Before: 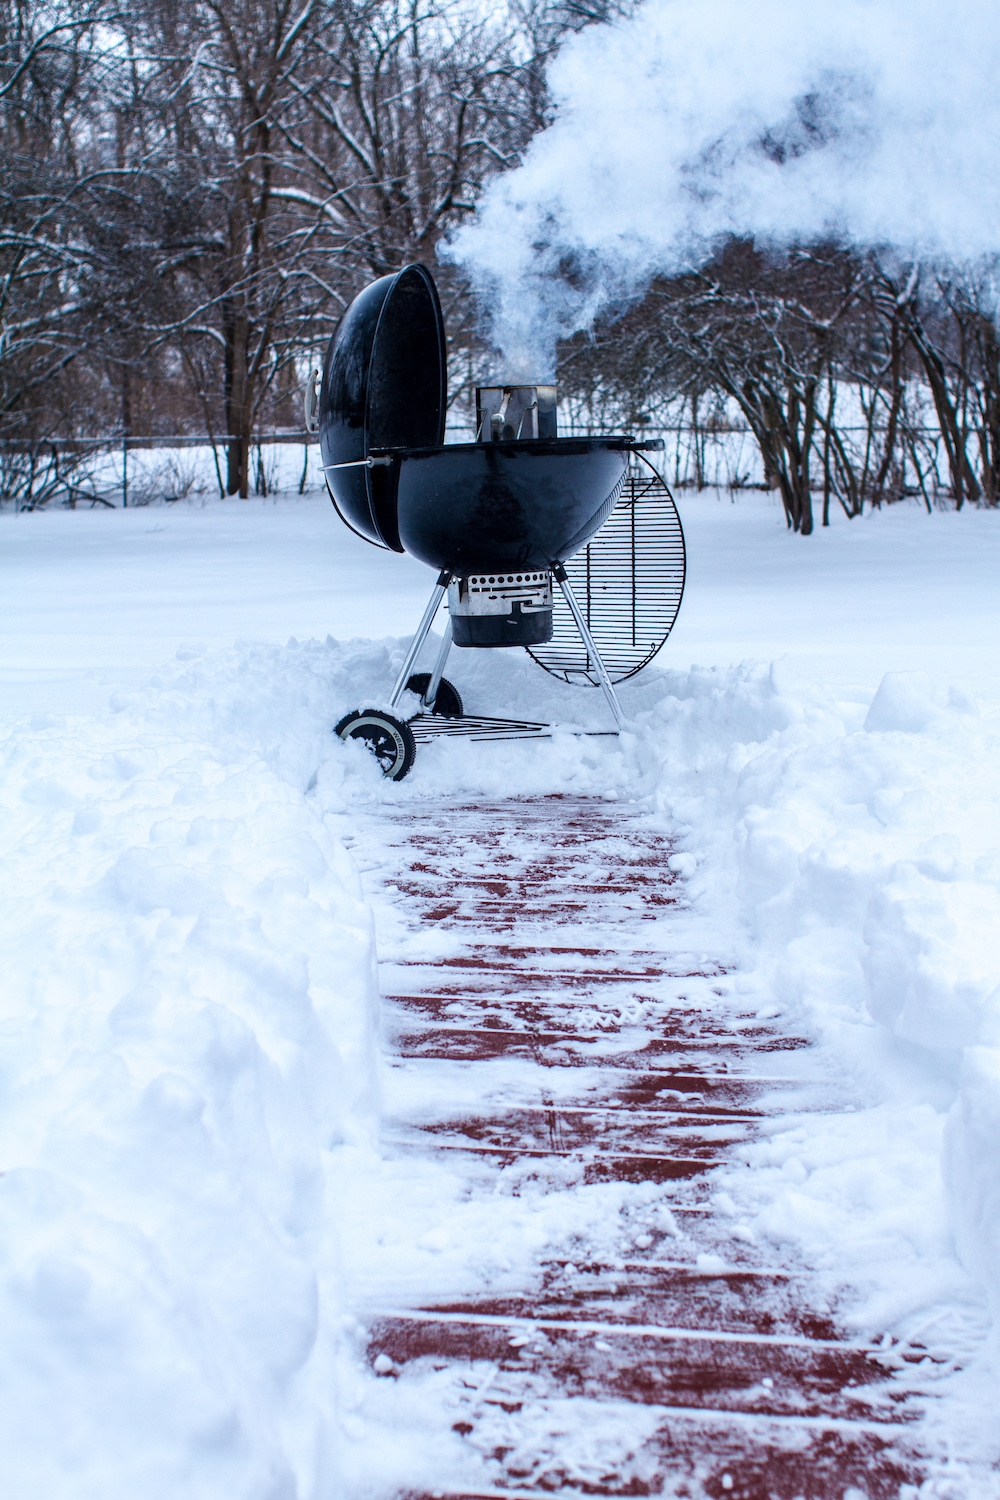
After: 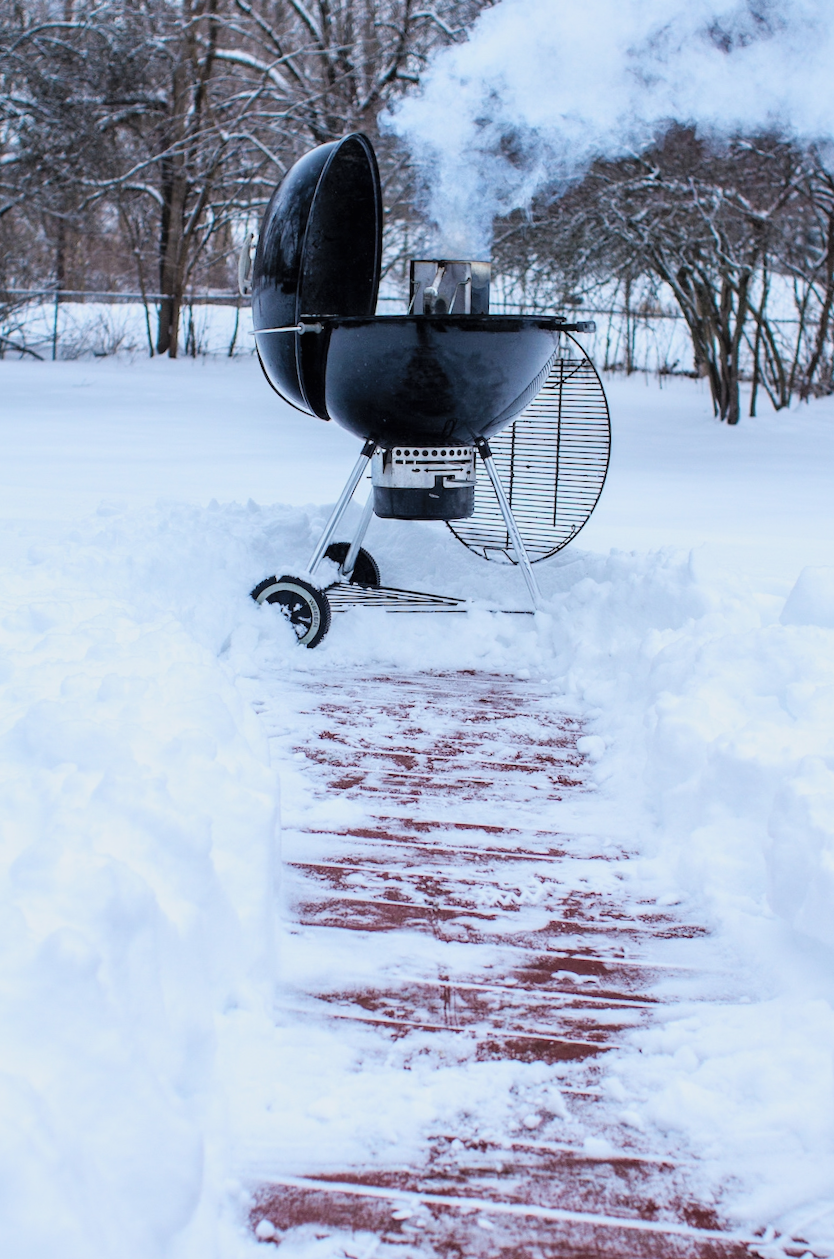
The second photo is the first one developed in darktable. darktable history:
contrast brightness saturation: brightness 0.151
crop and rotate: angle -3.1°, left 5.279%, top 5.182%, right 4.644%, bottom 4.152%
filmic rgb: black relative exposure -11.31 EV, white relative exposure 3.26 EV, threshold 3.01 EV, hardness 6.77, color science v6 (2022), iterations of high-quality reconstruction 0, enable highlight reconstruction true
